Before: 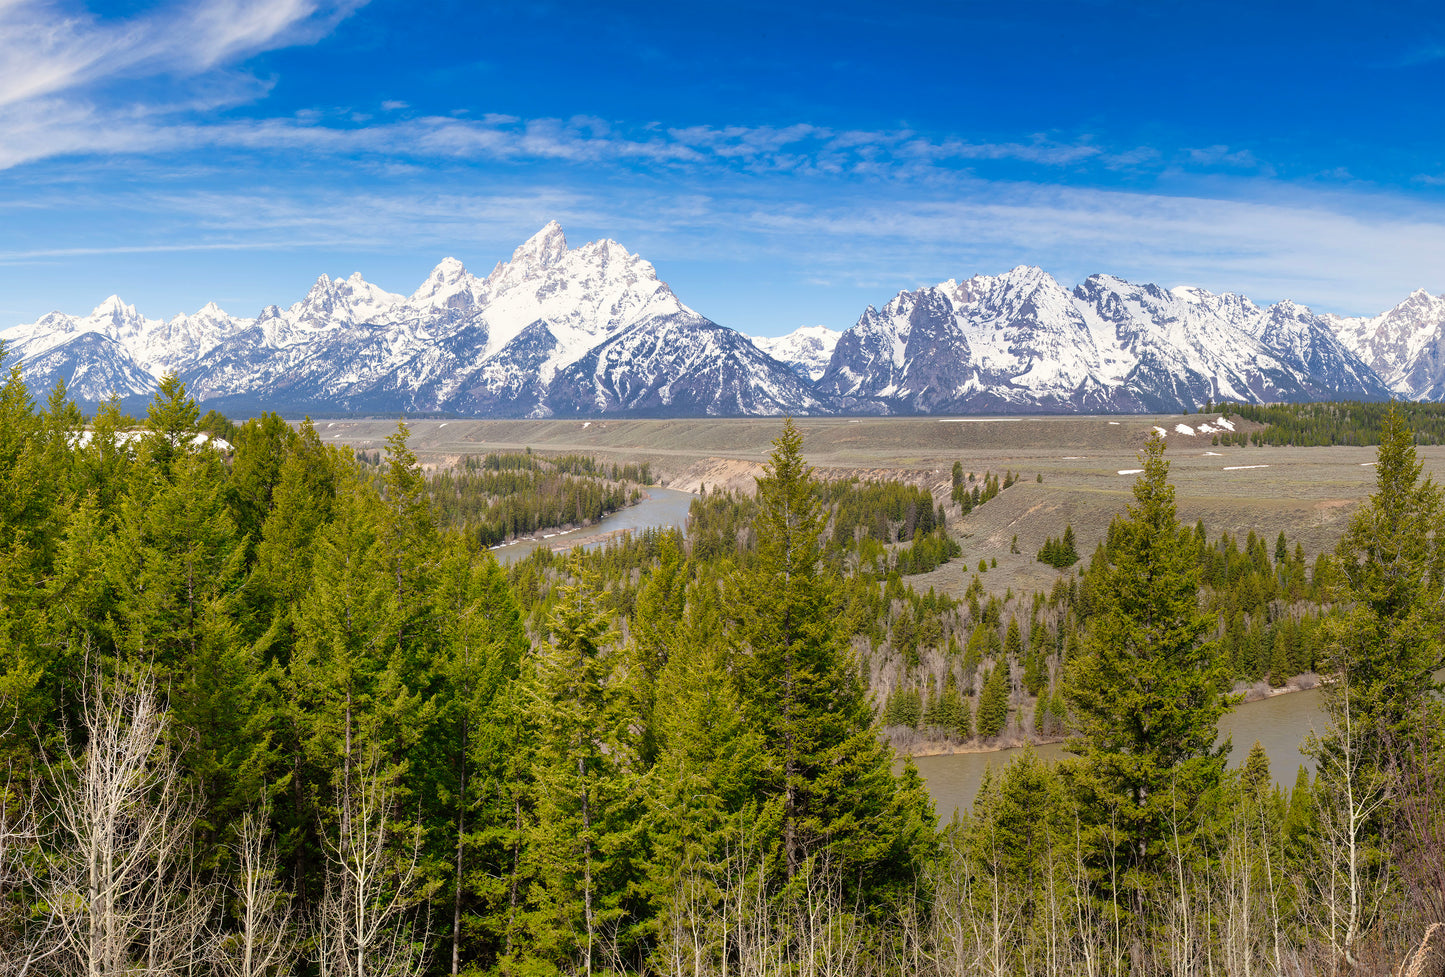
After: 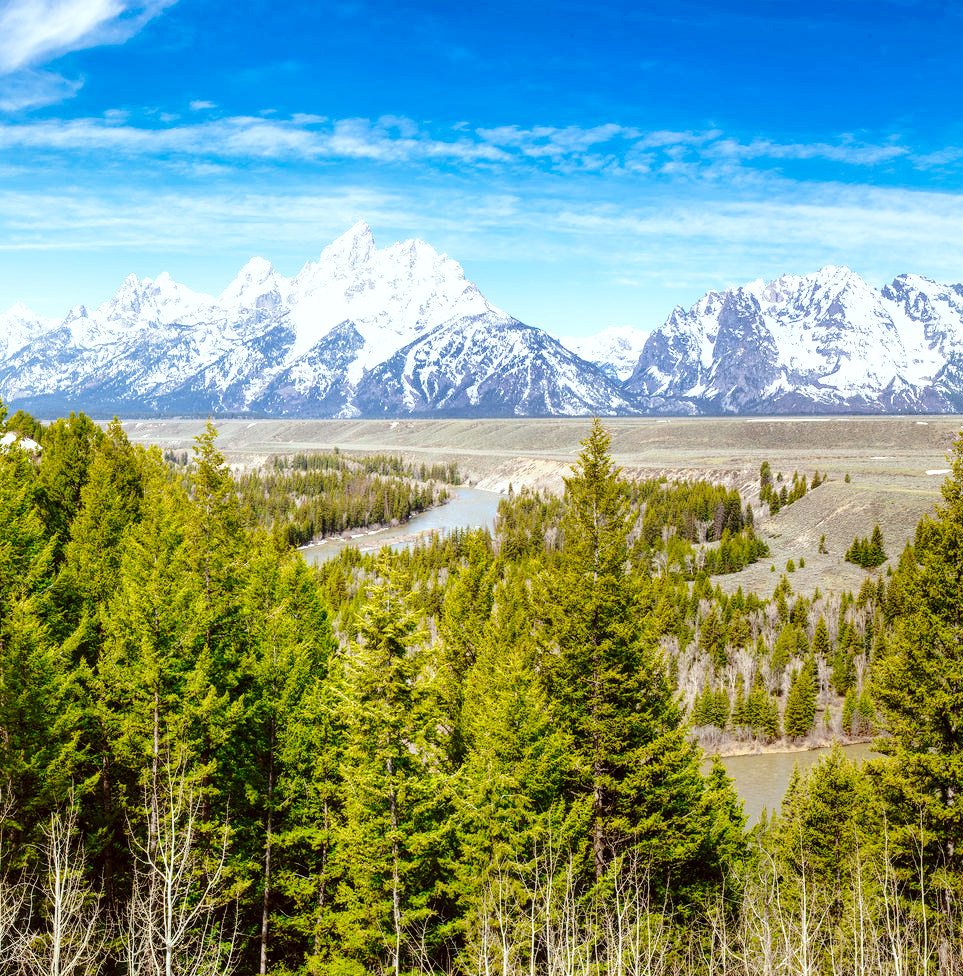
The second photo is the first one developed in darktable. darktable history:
local contrast: on, module defaults
crop and rotate: left 13.334%, right 19.959%
base curve: curves: ch0 [(0, 0) (0.036, 0.037) (0.121, 0.228) (0.46, 0.76) (0.859, 0.983) (1, 1)], preserve colors none
color correction: highlights a* -5.08, highlights b* -3.52, shadows a* 4.23, shadows b* 4.07
